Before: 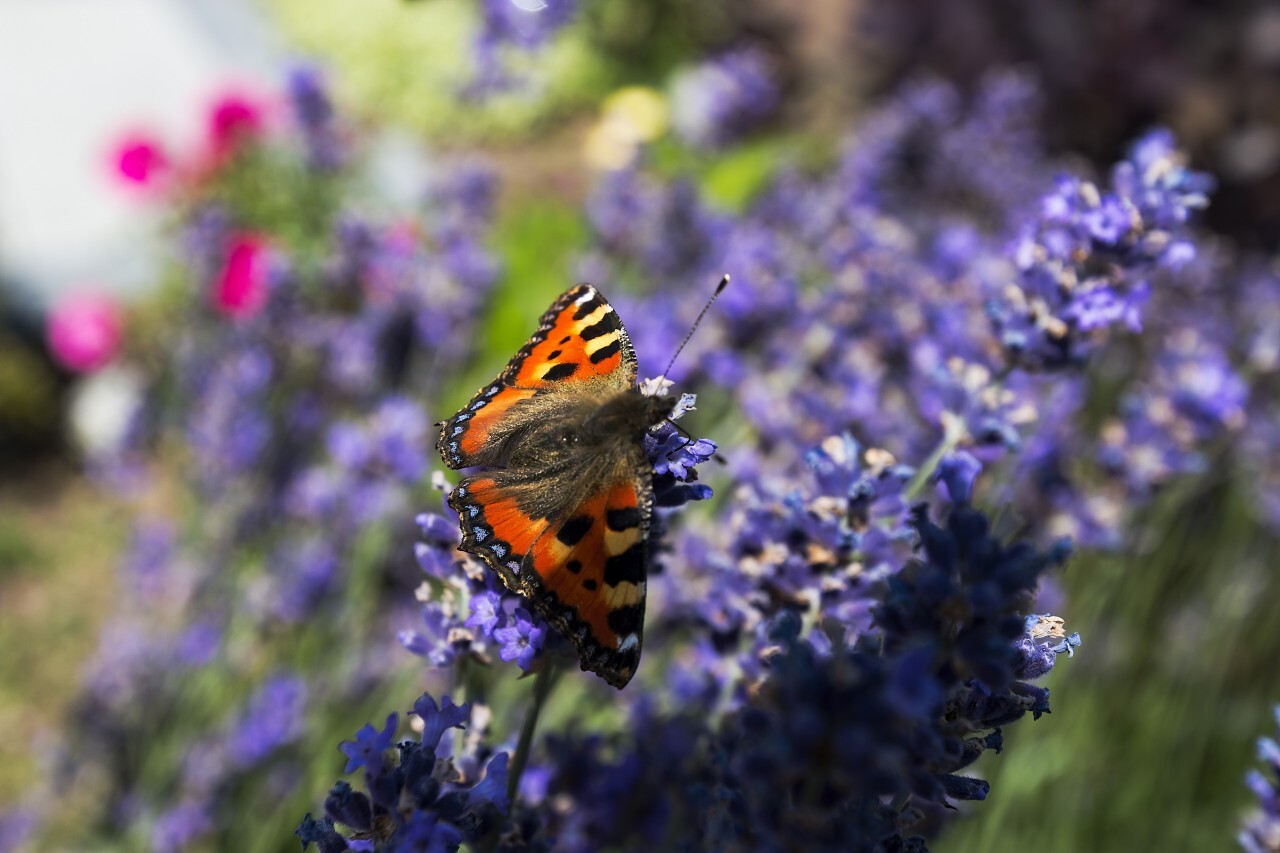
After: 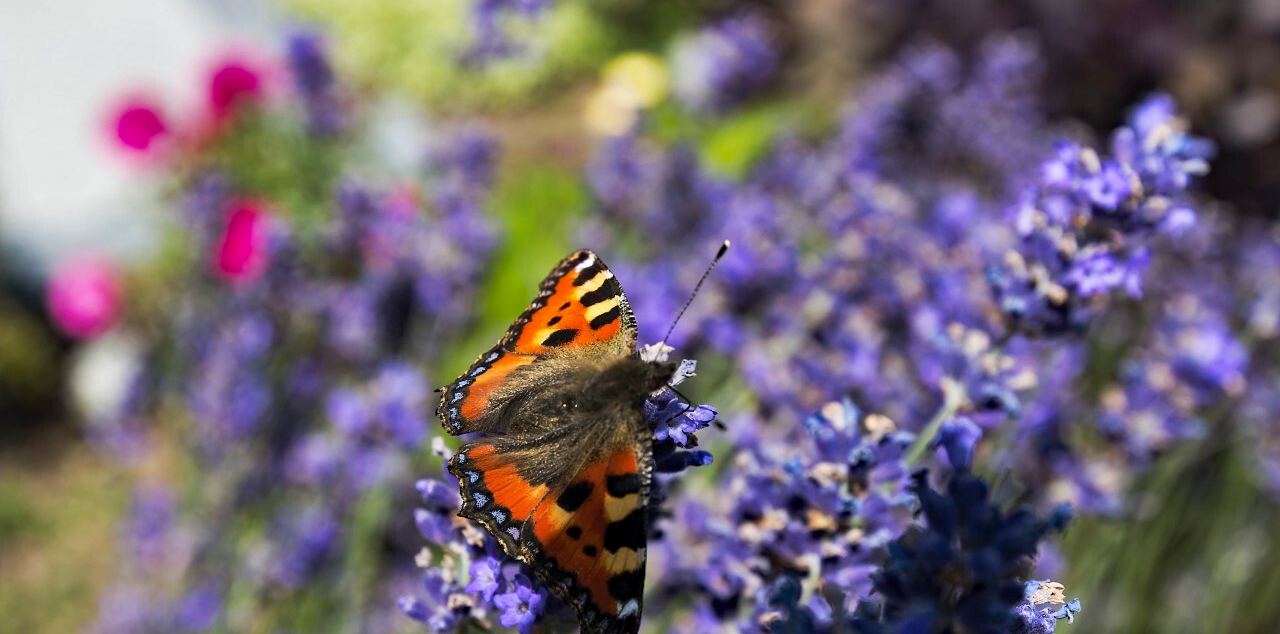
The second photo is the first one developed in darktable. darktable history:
crop: top 4.098%, bottom 21.474%
shadows and highlights: highlights color adjustment 45.76%, low approximation 0.01, soften with gaussian
haze removal: adaptive false
